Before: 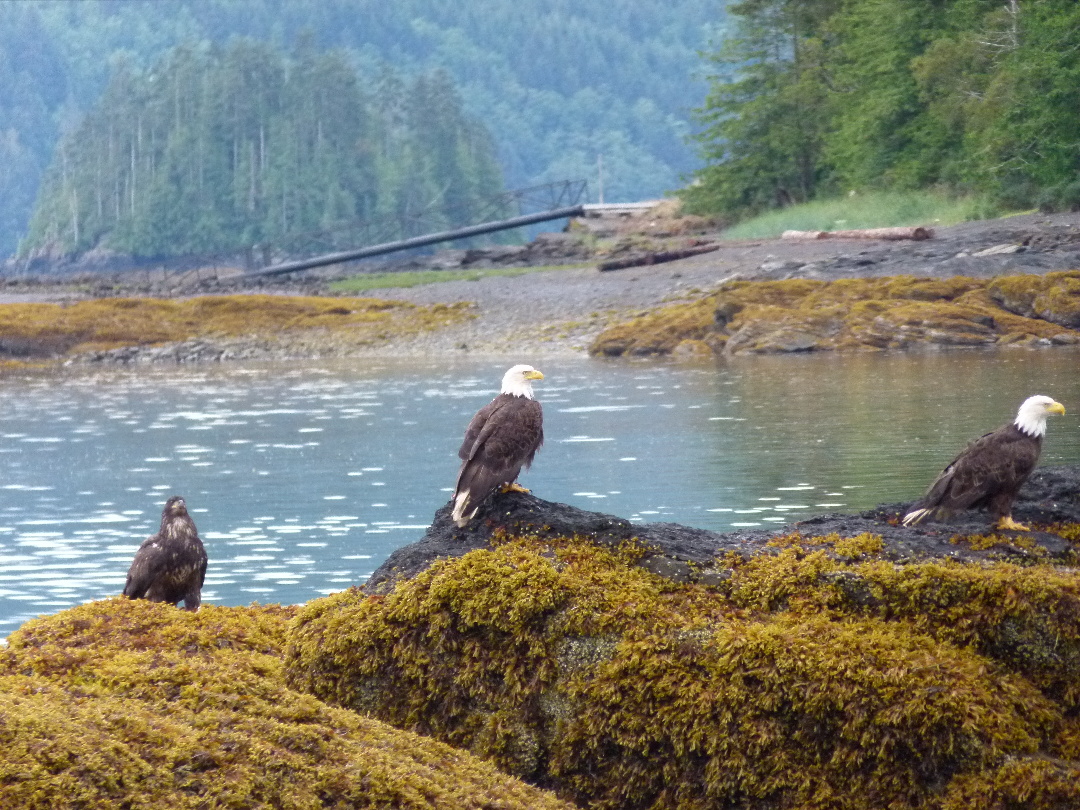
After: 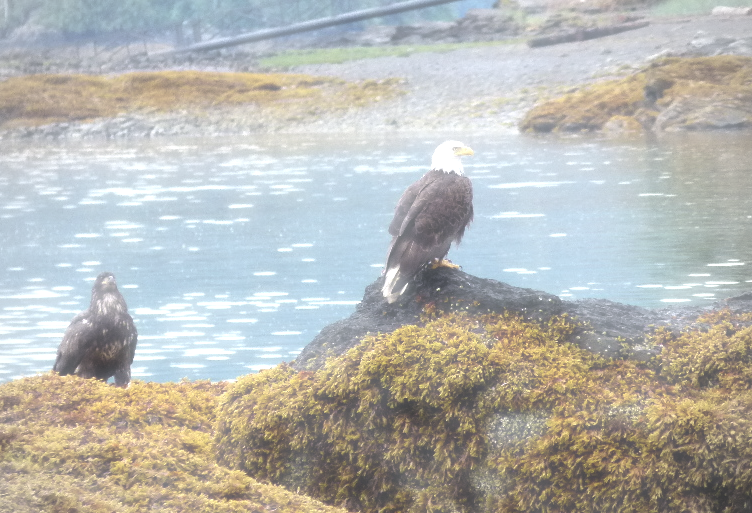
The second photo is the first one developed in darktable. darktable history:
haze removal: strength -0.9, distance 0.223, compatibility mode true, adaptive false
crop: left 6.553%, top 27.658%, right 23.795%, bottom 8.976%
exposure: black level correction 0.001, exposure 0.499 EV, compensate highlight preservation false
vignetting: brightness -0.286
